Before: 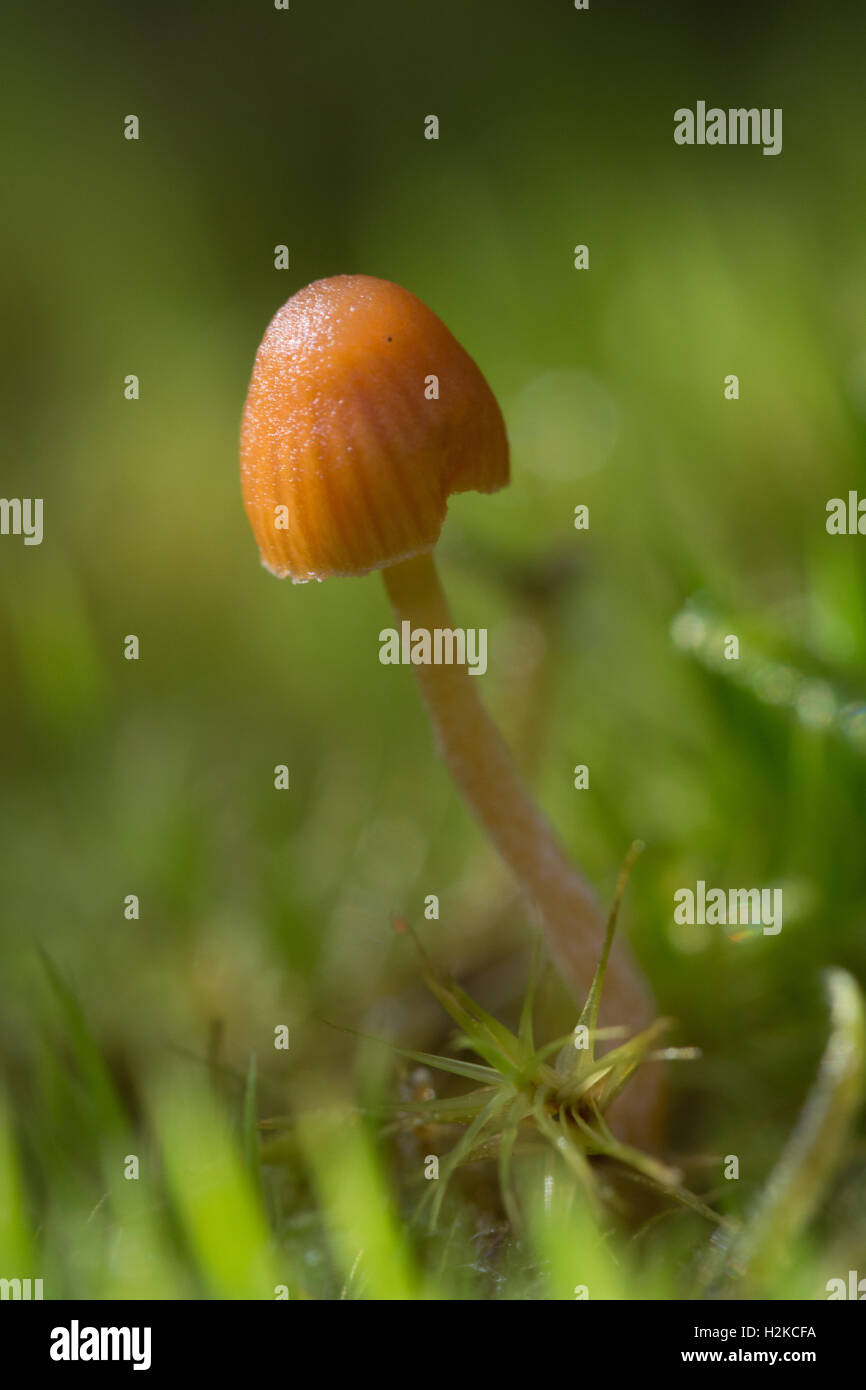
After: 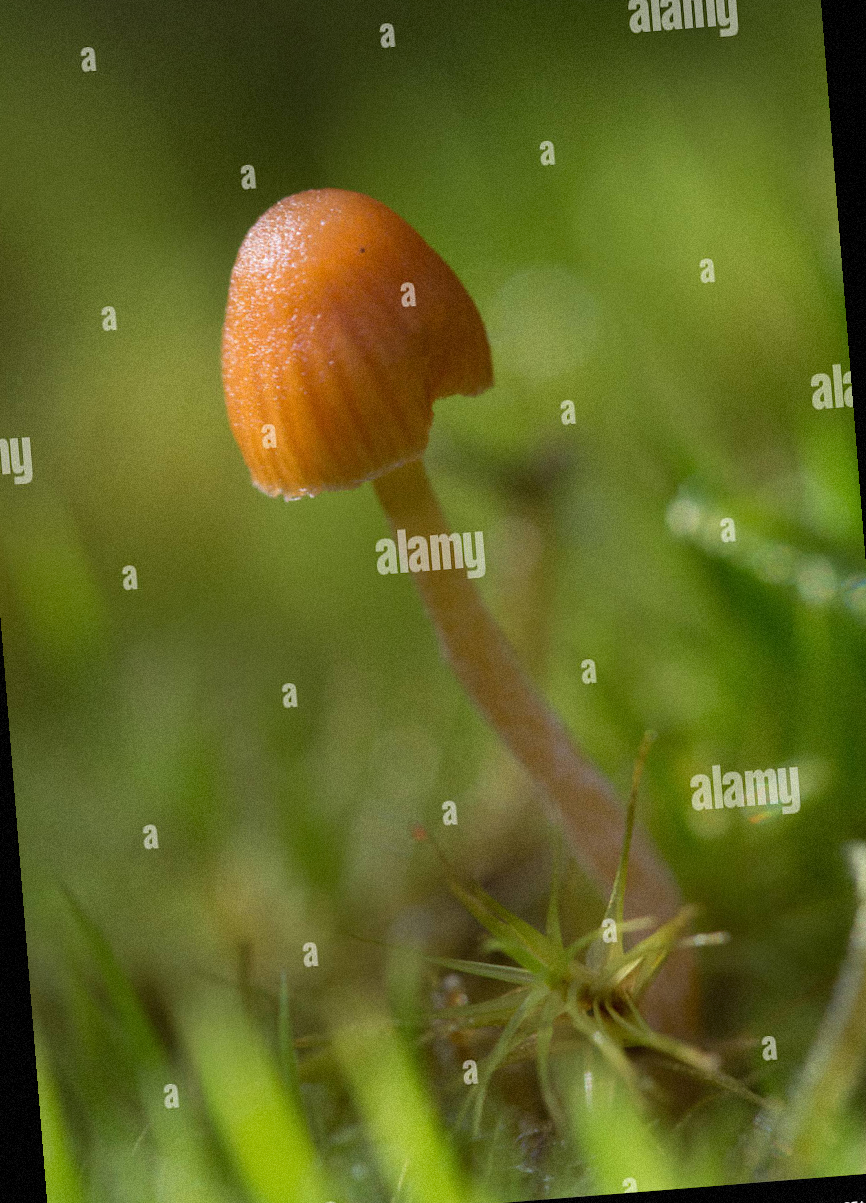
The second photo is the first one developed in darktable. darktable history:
rotate and perspective: rotation -4.57°, crop left 0.054, crop right 0.944, crop top 0.087, crop bottom 0.914
grain: mid-tones bias 0%
